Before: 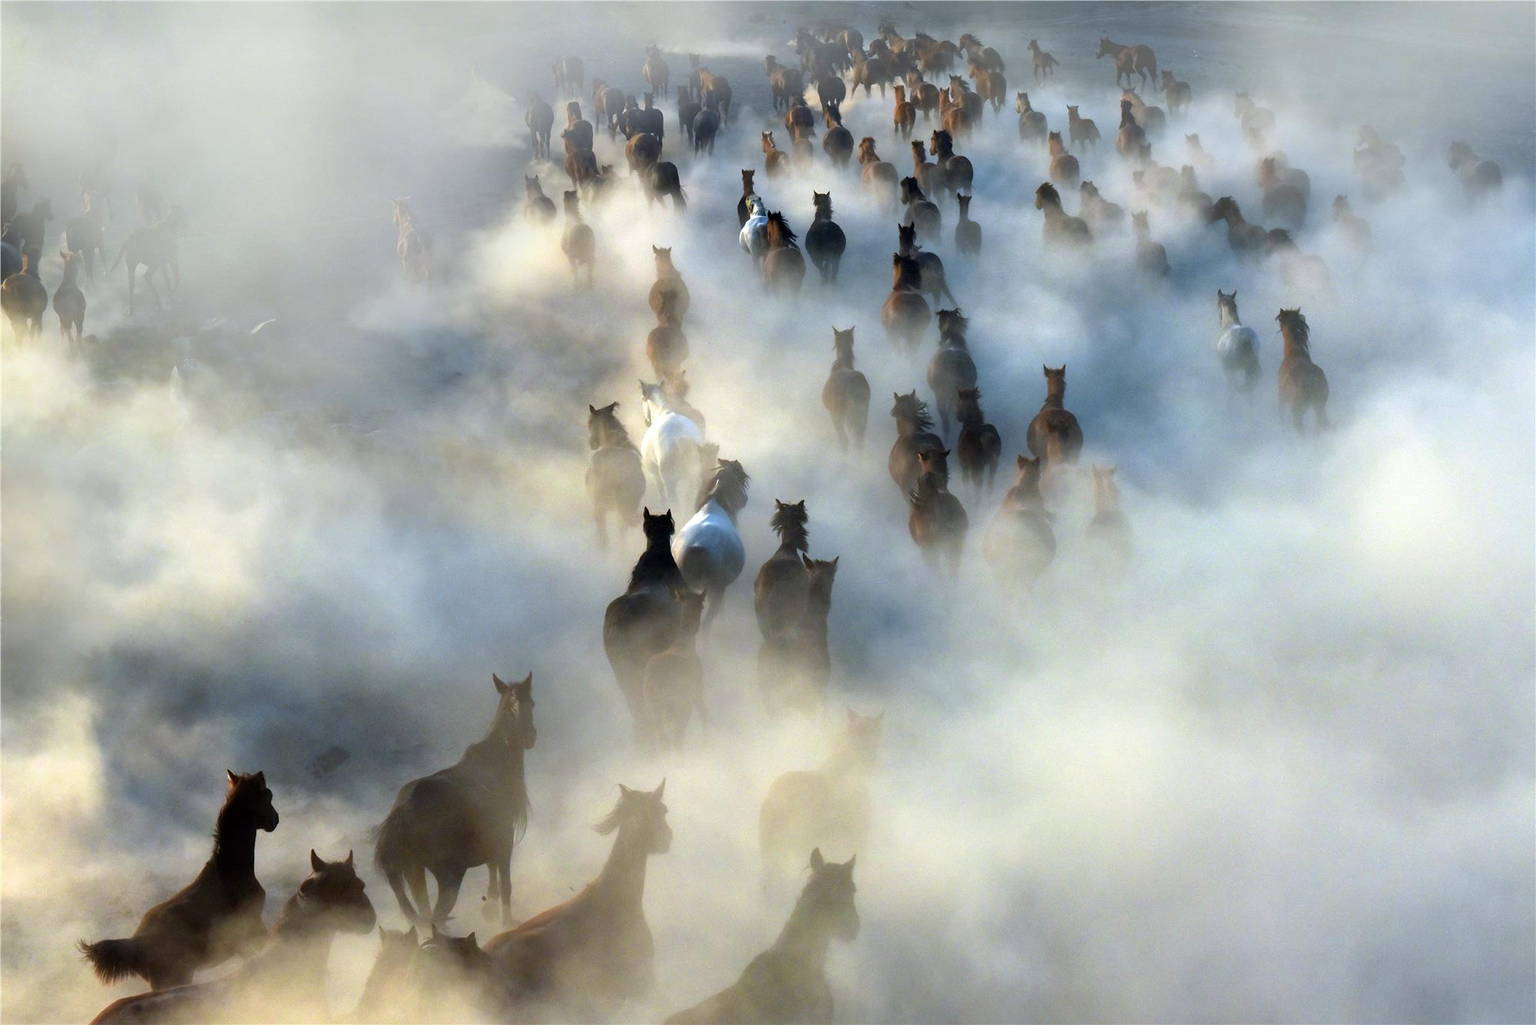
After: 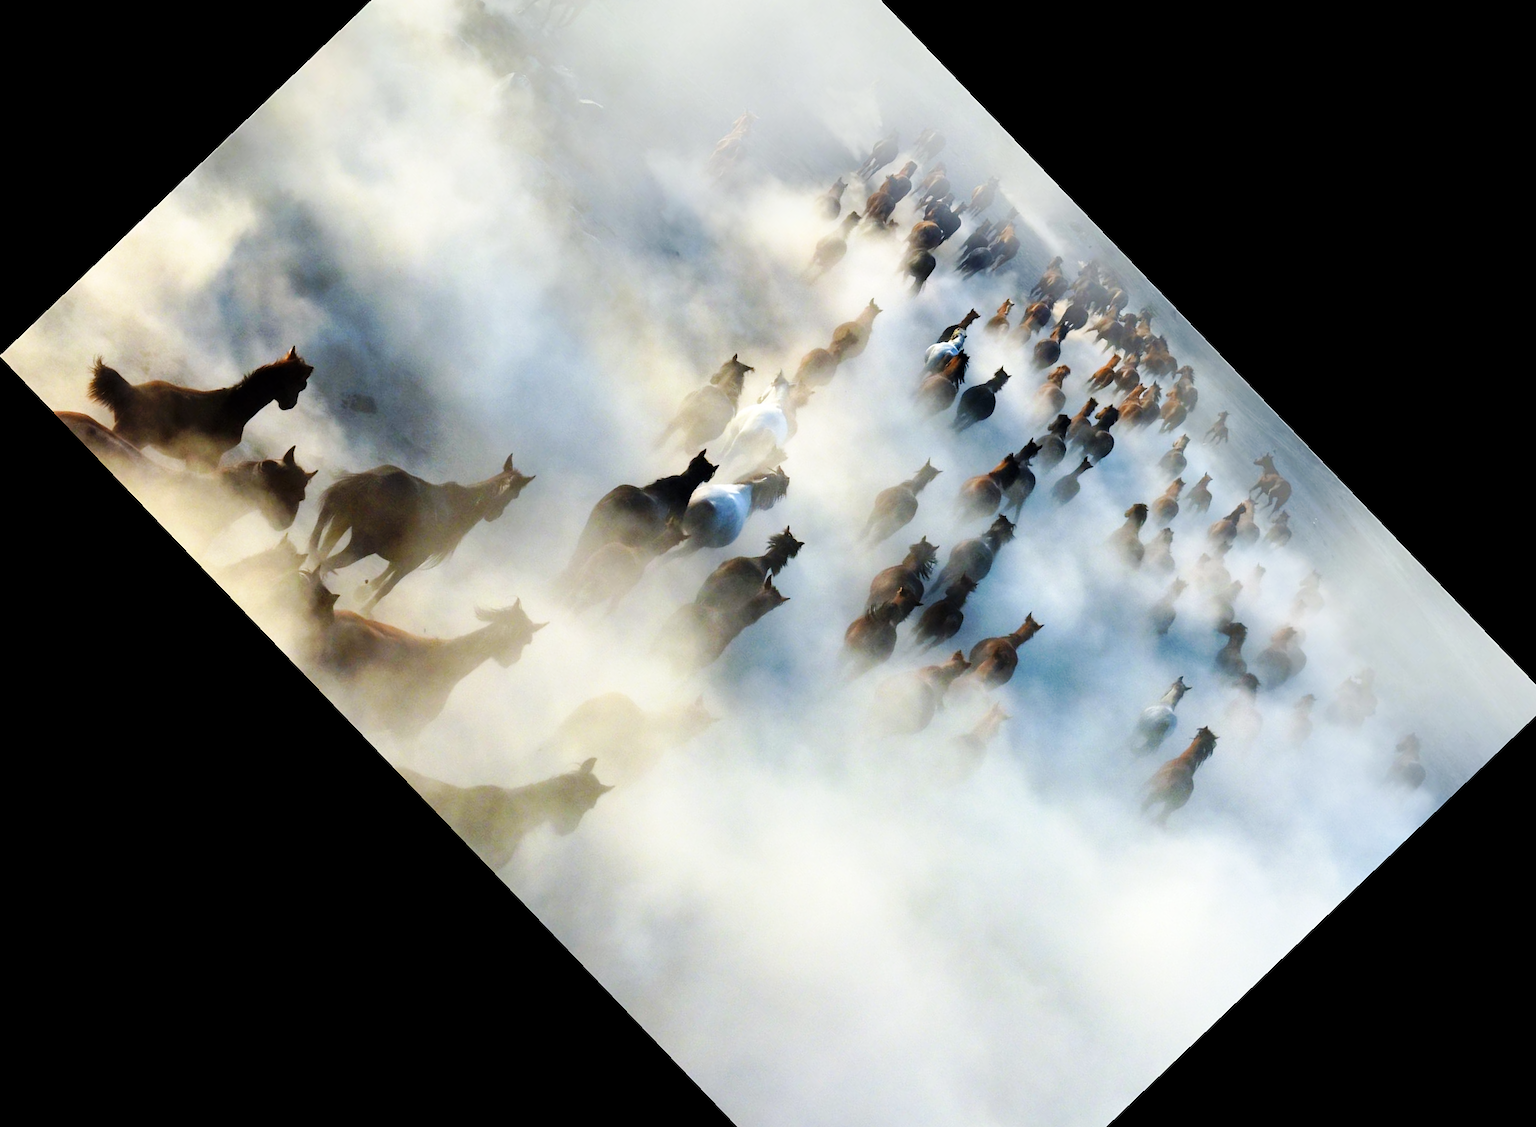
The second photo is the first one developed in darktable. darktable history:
base curve: curves: ch0 [(0, 0) (0.032, 0.025) (0.121, 0.166) (0.206, 0.329) (0.605, 0.79) (1, 1)], preserve colors none
crop and rotate: angle -46.26°, top 16.234%, right 0.912%, bottom 11.704%
